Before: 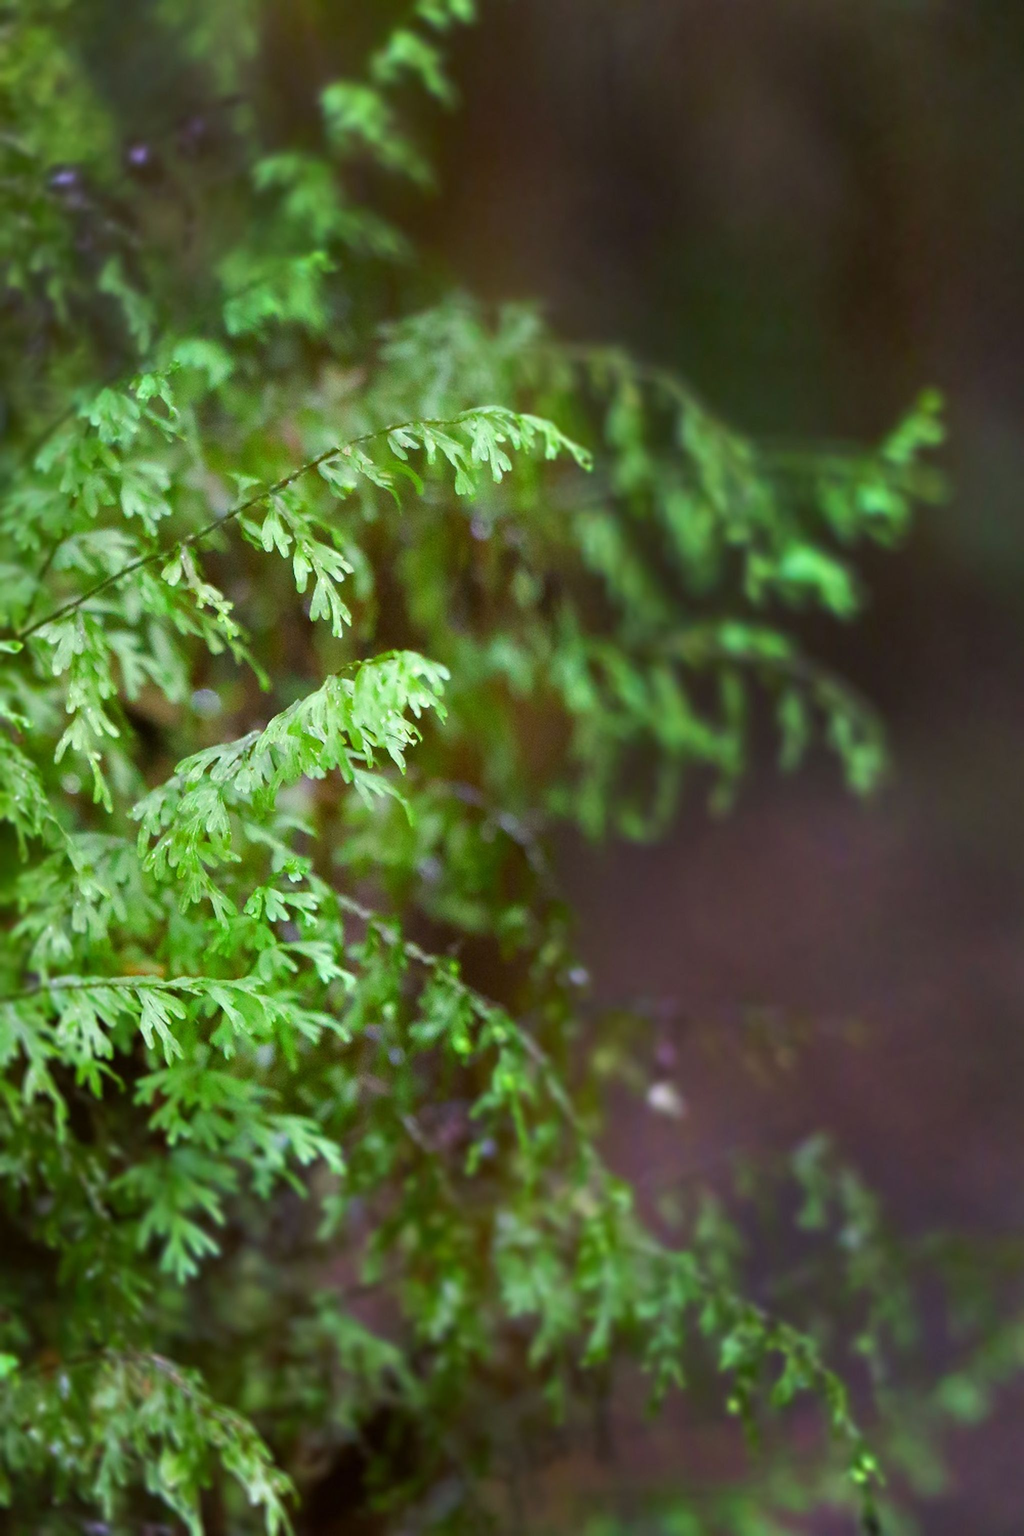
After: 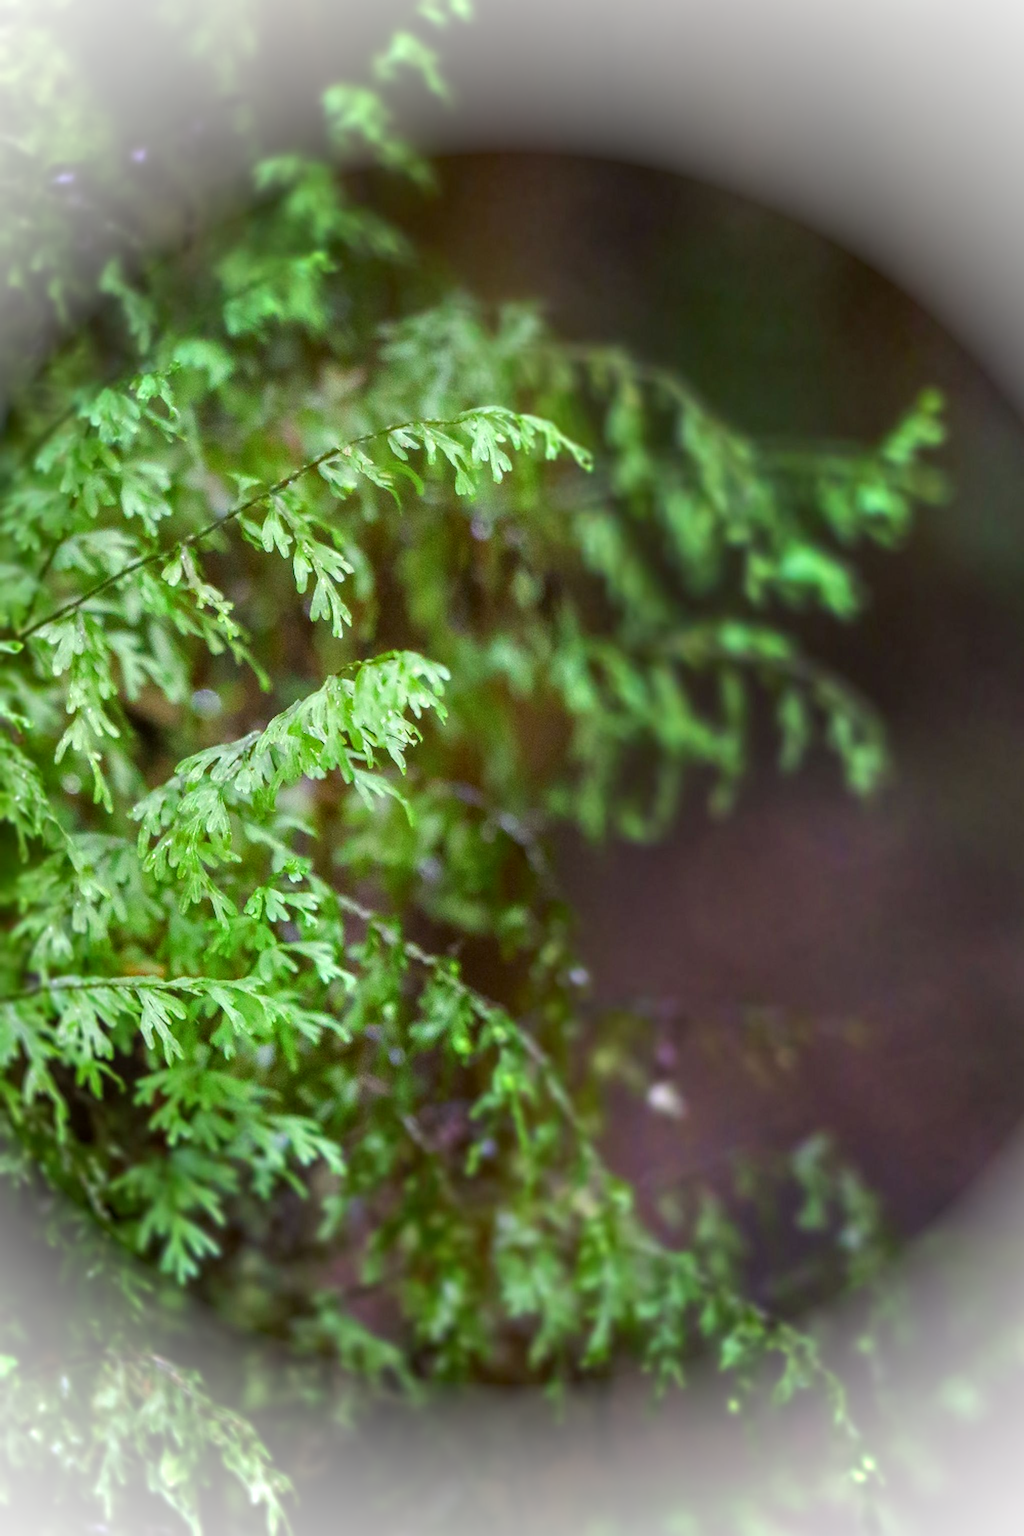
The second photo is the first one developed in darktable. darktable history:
local contrast: highlights 4%, shadows 3%, detail 133%
vignetting: brightness 0.987, saturation -0.495, unbound false
